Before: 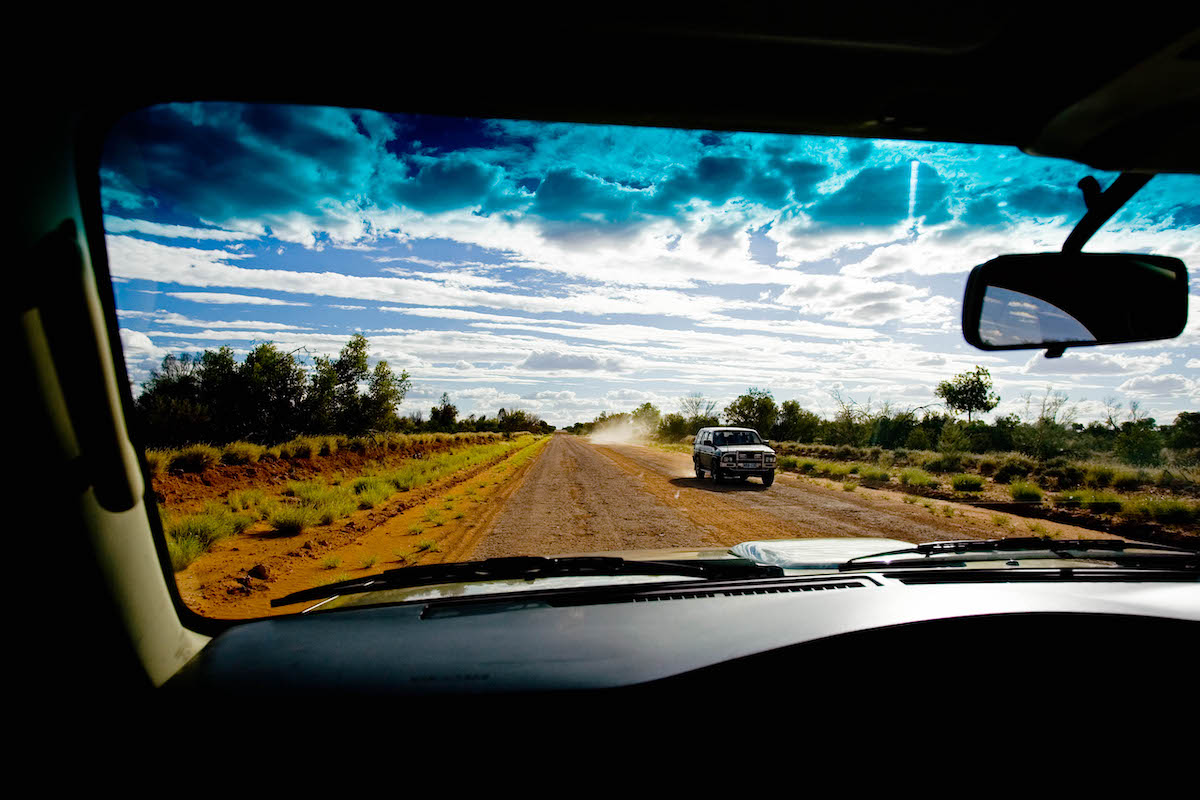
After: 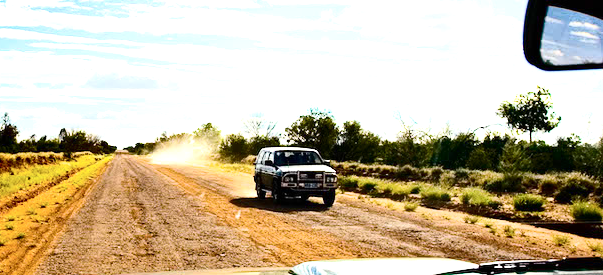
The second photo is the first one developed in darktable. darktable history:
crop: left 36.614%, top 35.098%, right 13.079%, bottom 30.433%
exposure: black level correction 0, exposure 0.952 EV, compensate exposure bias true, compensate highlight preservation false
contrast brightness saturation: contrast 0.298
